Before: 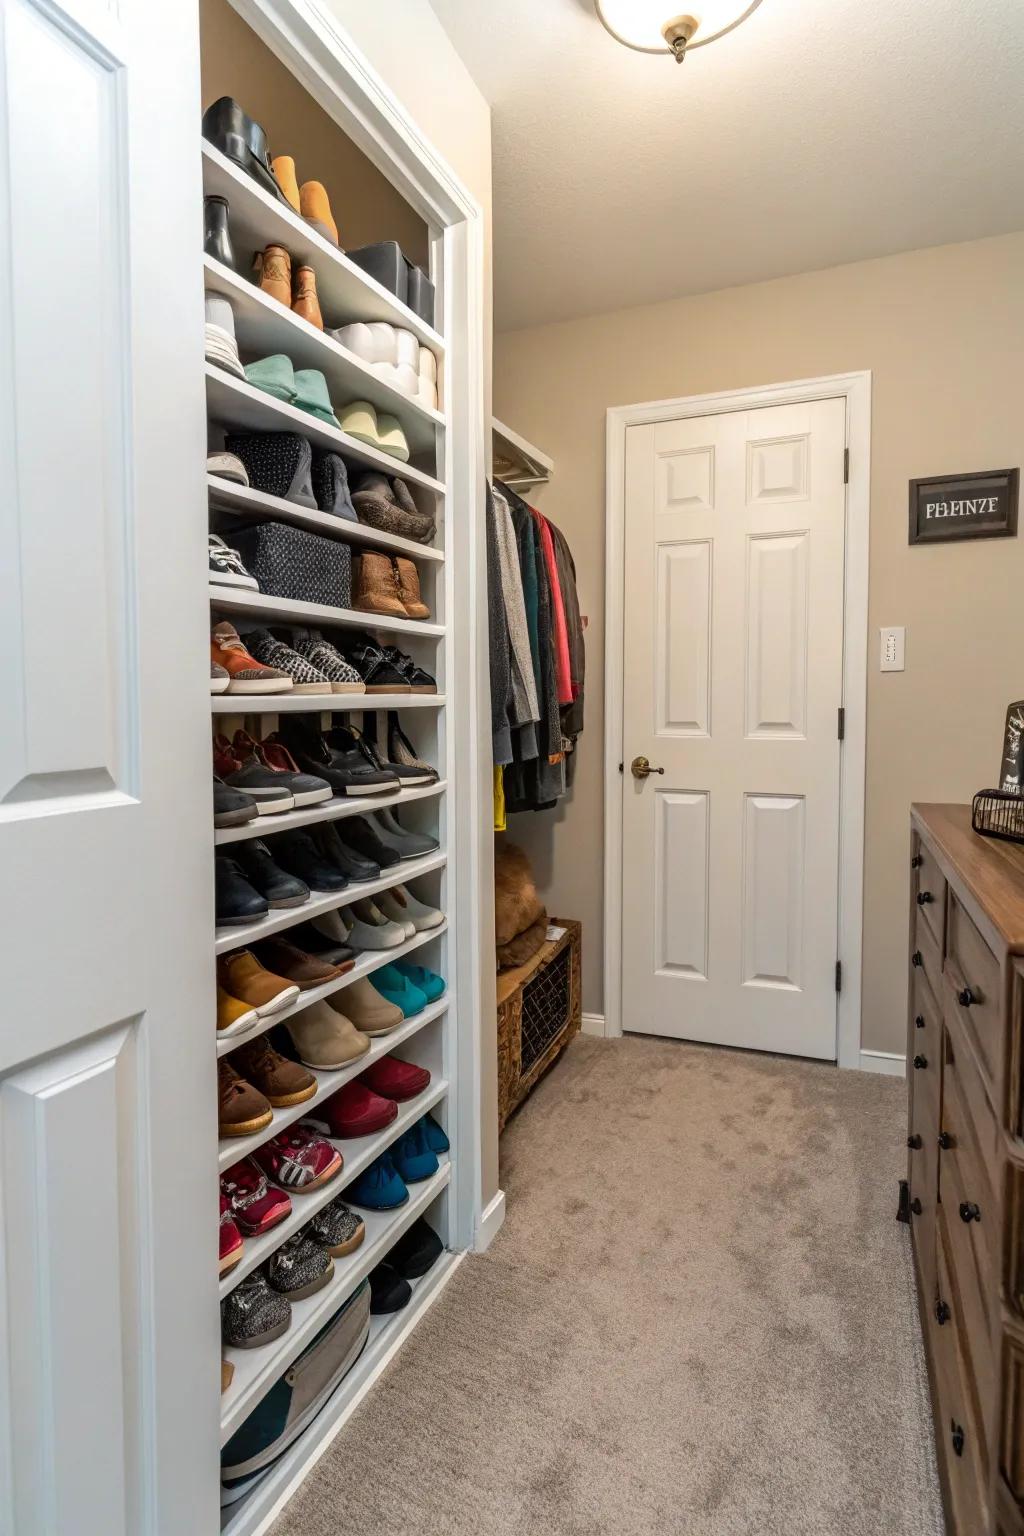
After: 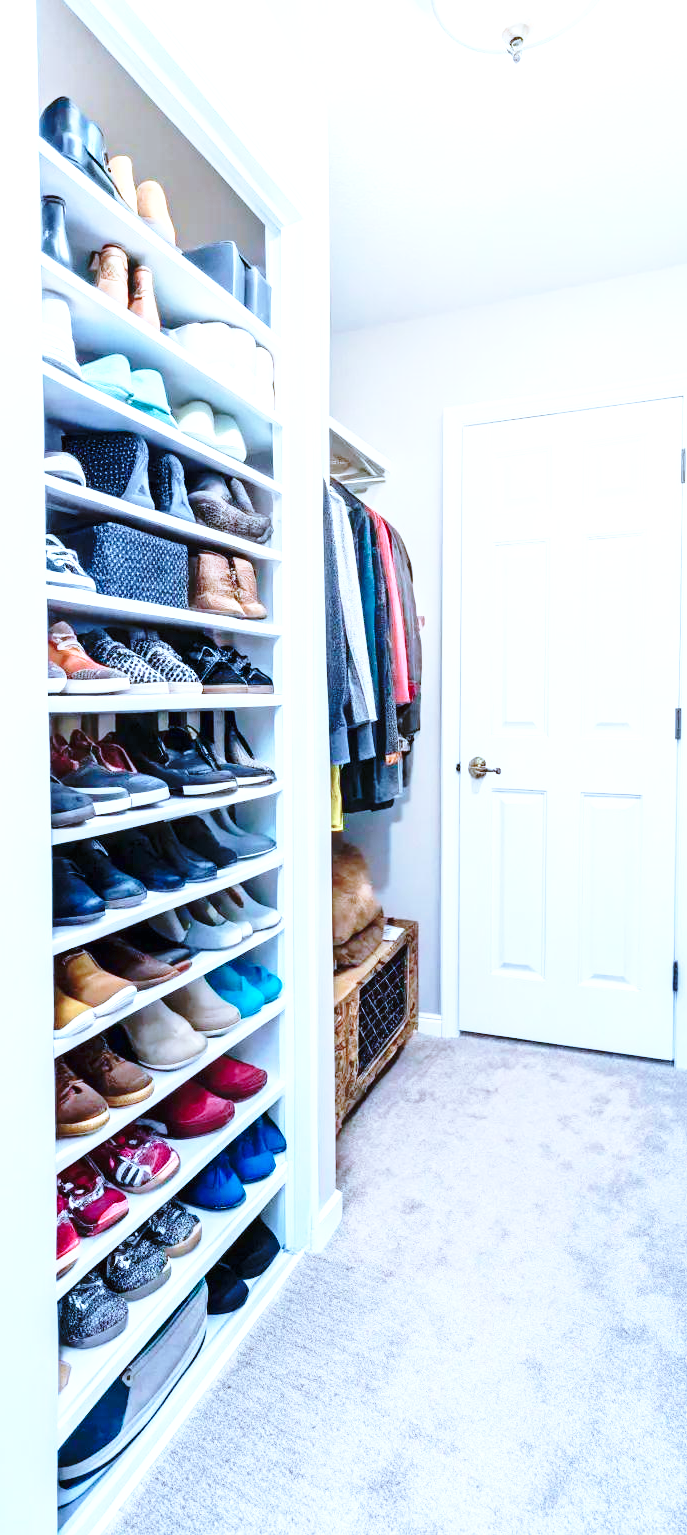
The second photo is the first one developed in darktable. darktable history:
color calibration: illuminant as shot in camera, x 0.442, y 0.414, temperature 2915.68 K
exposure: black level correction 0, exposure 1.104 EV, compensate highlight preservation false
crop and rotate: left 15.975%, right 16.867%
base curve: curves: ch0 [(0, 0) (0.032, 0.037) (0.105, 0.228) (0.435, 0.76) (0.856, 0.983) (1, 1)], preserve colors none
